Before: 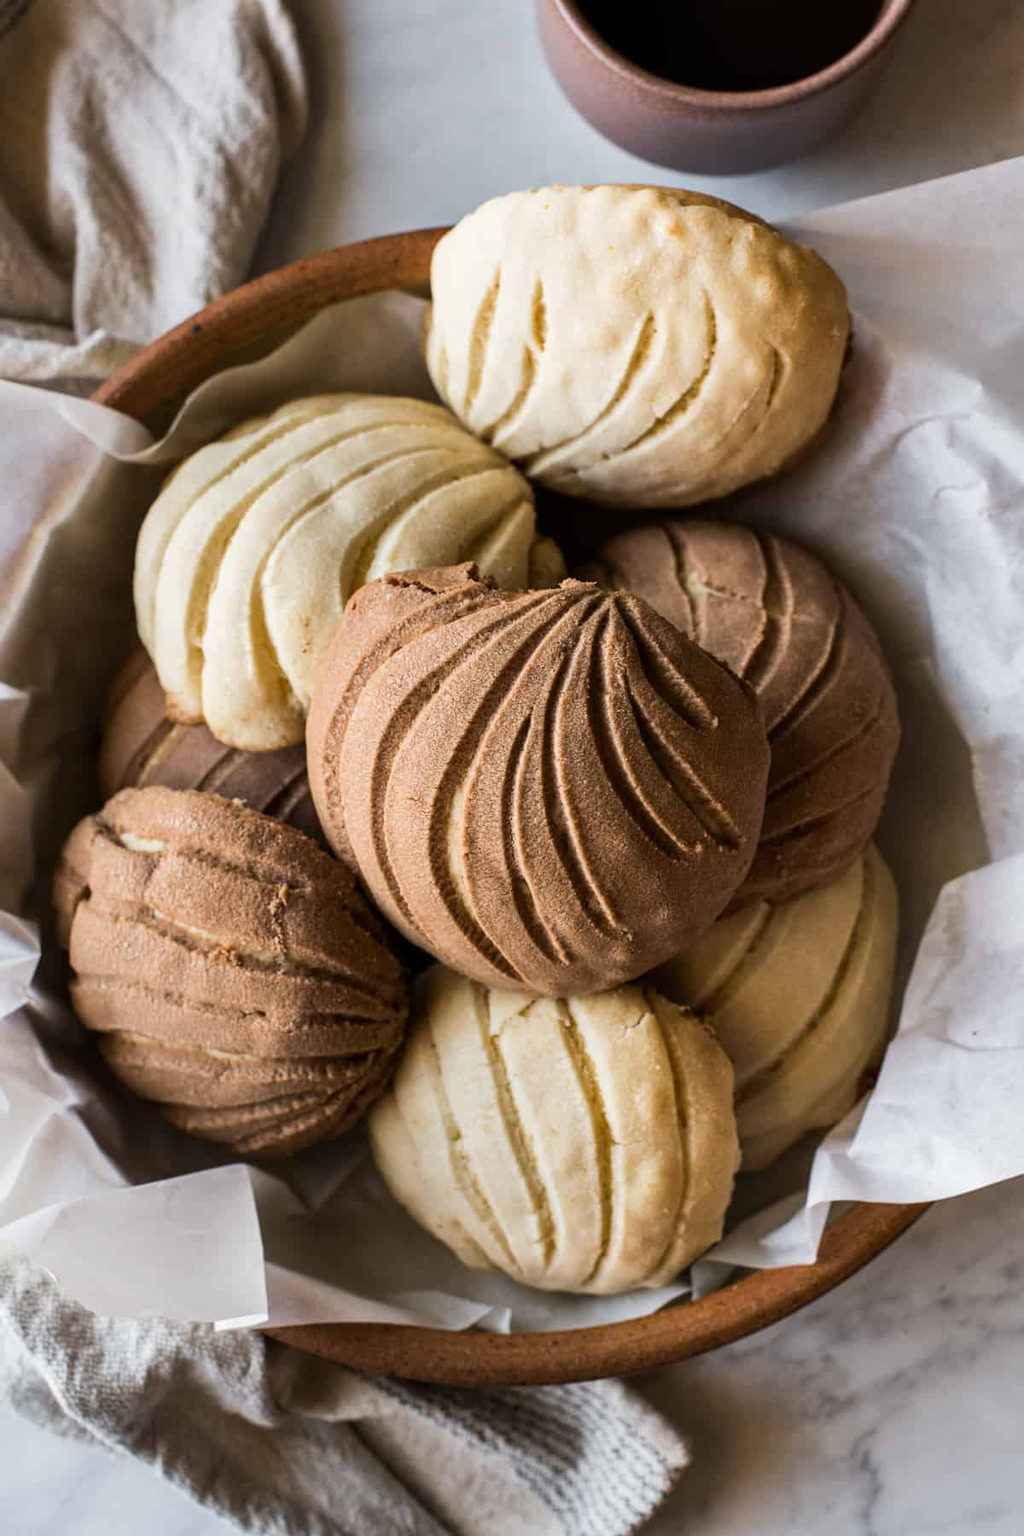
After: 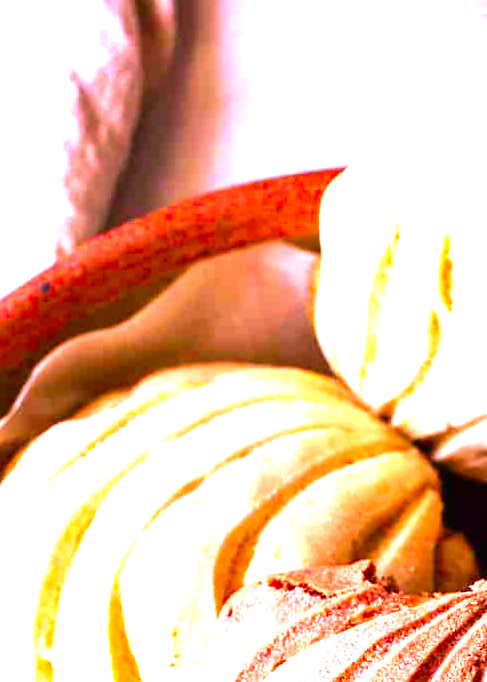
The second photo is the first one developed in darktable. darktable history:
color correction: highlights a* 19.5, highlights b* -11.53, saturation 1.69
levels: levels [0, 0.281, 0.562]
crop: left 15.452%, top 5.459%, right 43.956%, bottom 56.62%
